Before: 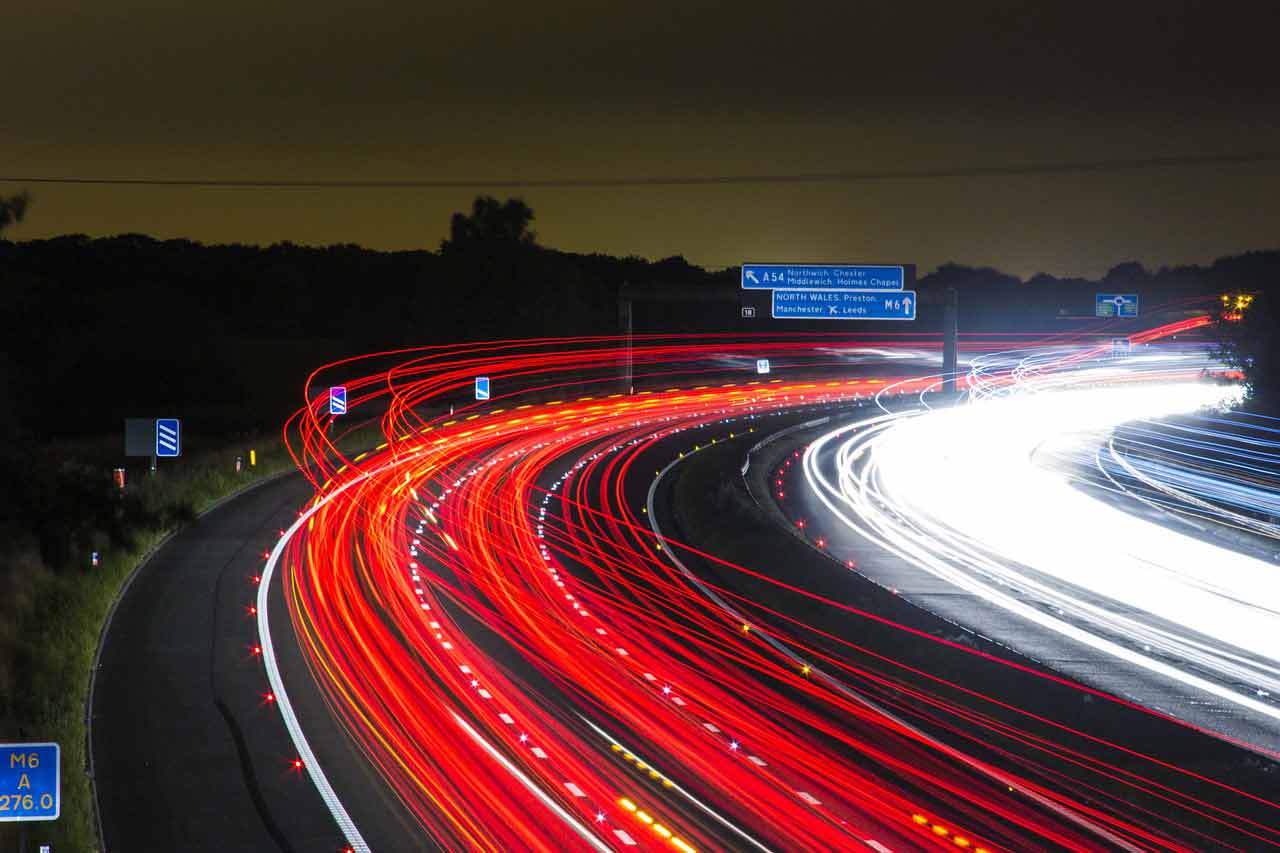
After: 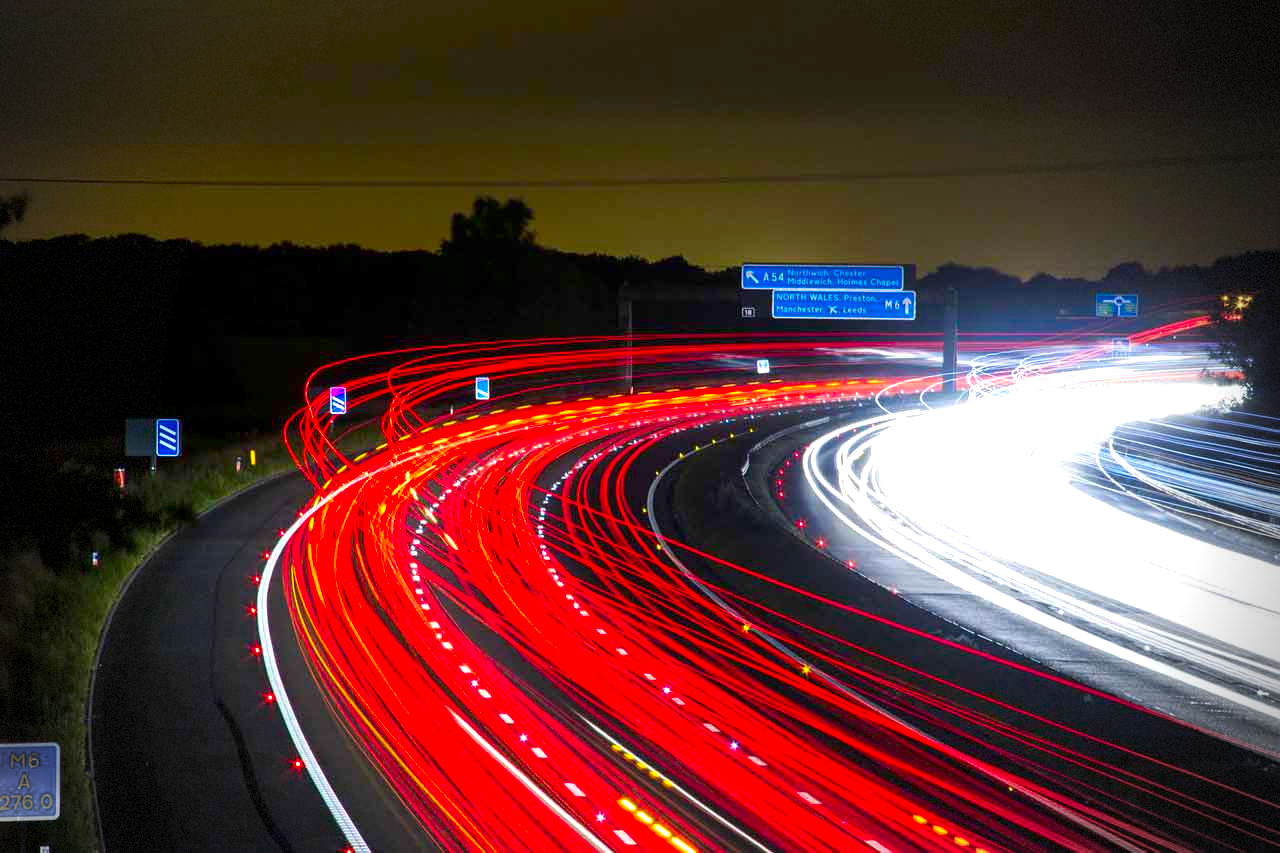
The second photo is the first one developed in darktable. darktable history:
tone equalizer: on, module defaults
exposure: black level correction 0.003, exposure 0.386 EV, compensate highlight preservation false
contrast brightness saturation: brightness -0.027, saturation 0.352
vignetting: fall-off start 71.77%, brightness -0.628, saturation -0.683, center (-0.032, -0.035), dithering 8-bit output
